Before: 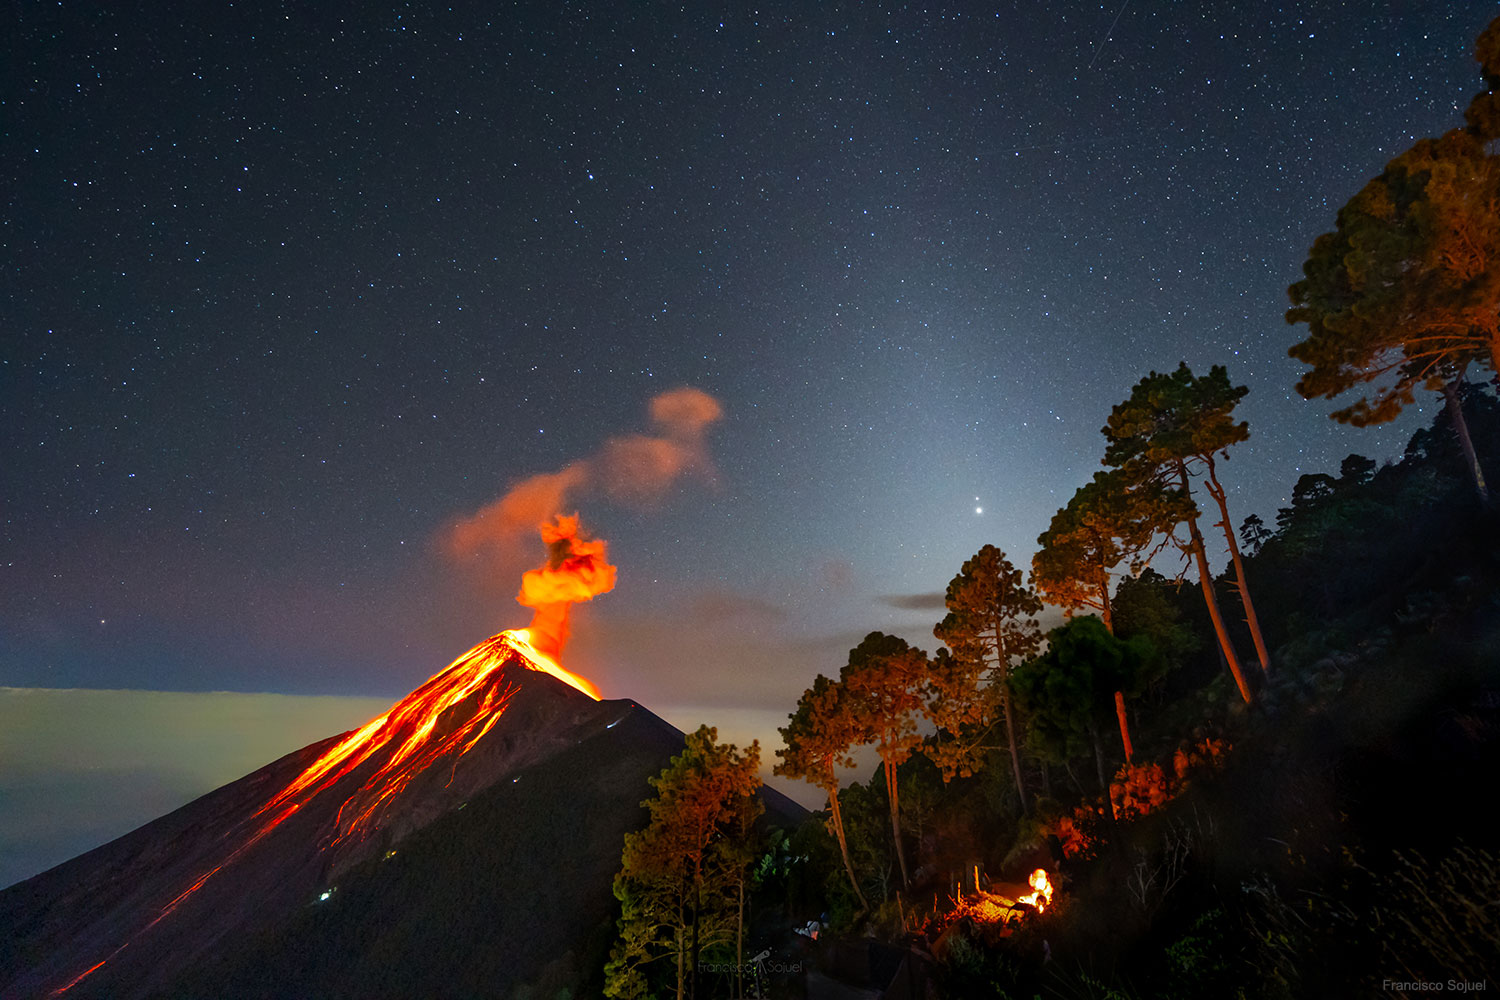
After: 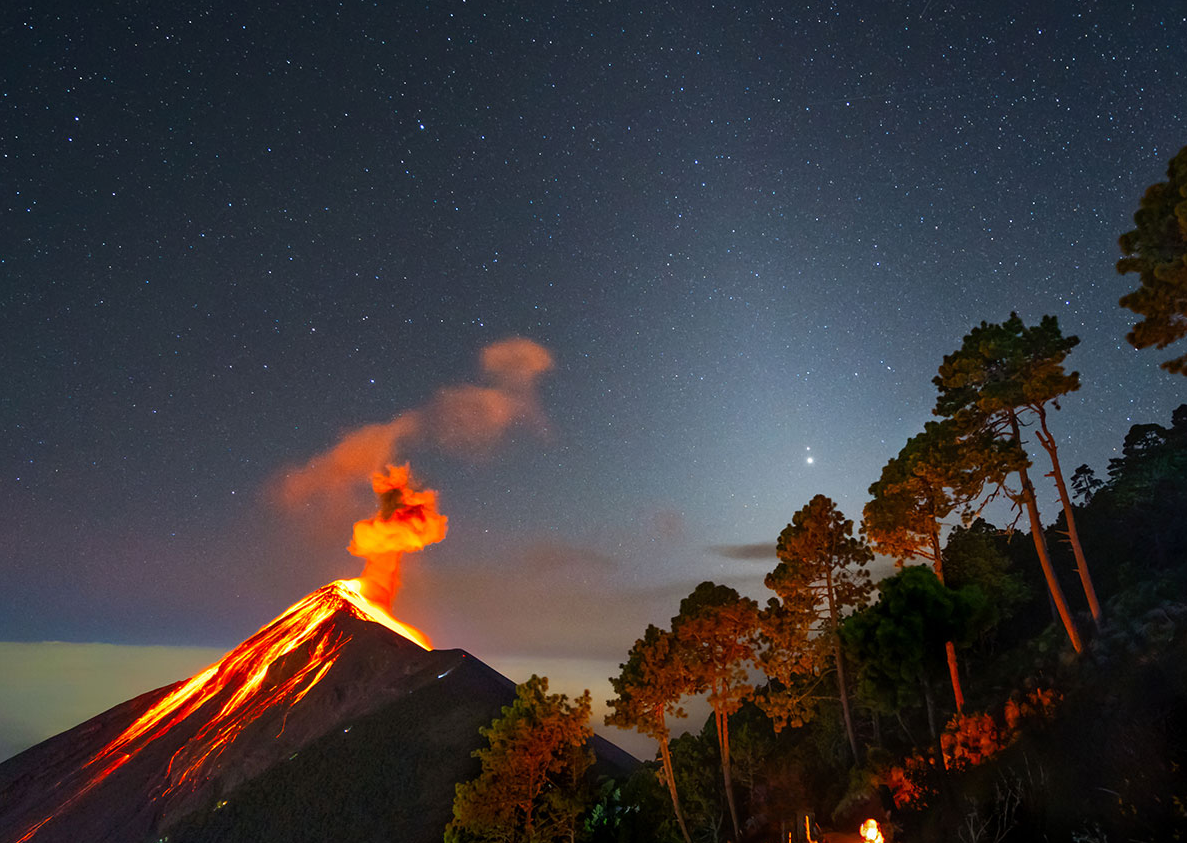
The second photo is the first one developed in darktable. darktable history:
crop: left 11.28%, top 5.098%, right 9.574%, bottom 10.587%
tone equalizer: -7 EV 0.12 EV, edges refinement/feathering 500, mask exposure compensation -1.57 EV, preserve details no
